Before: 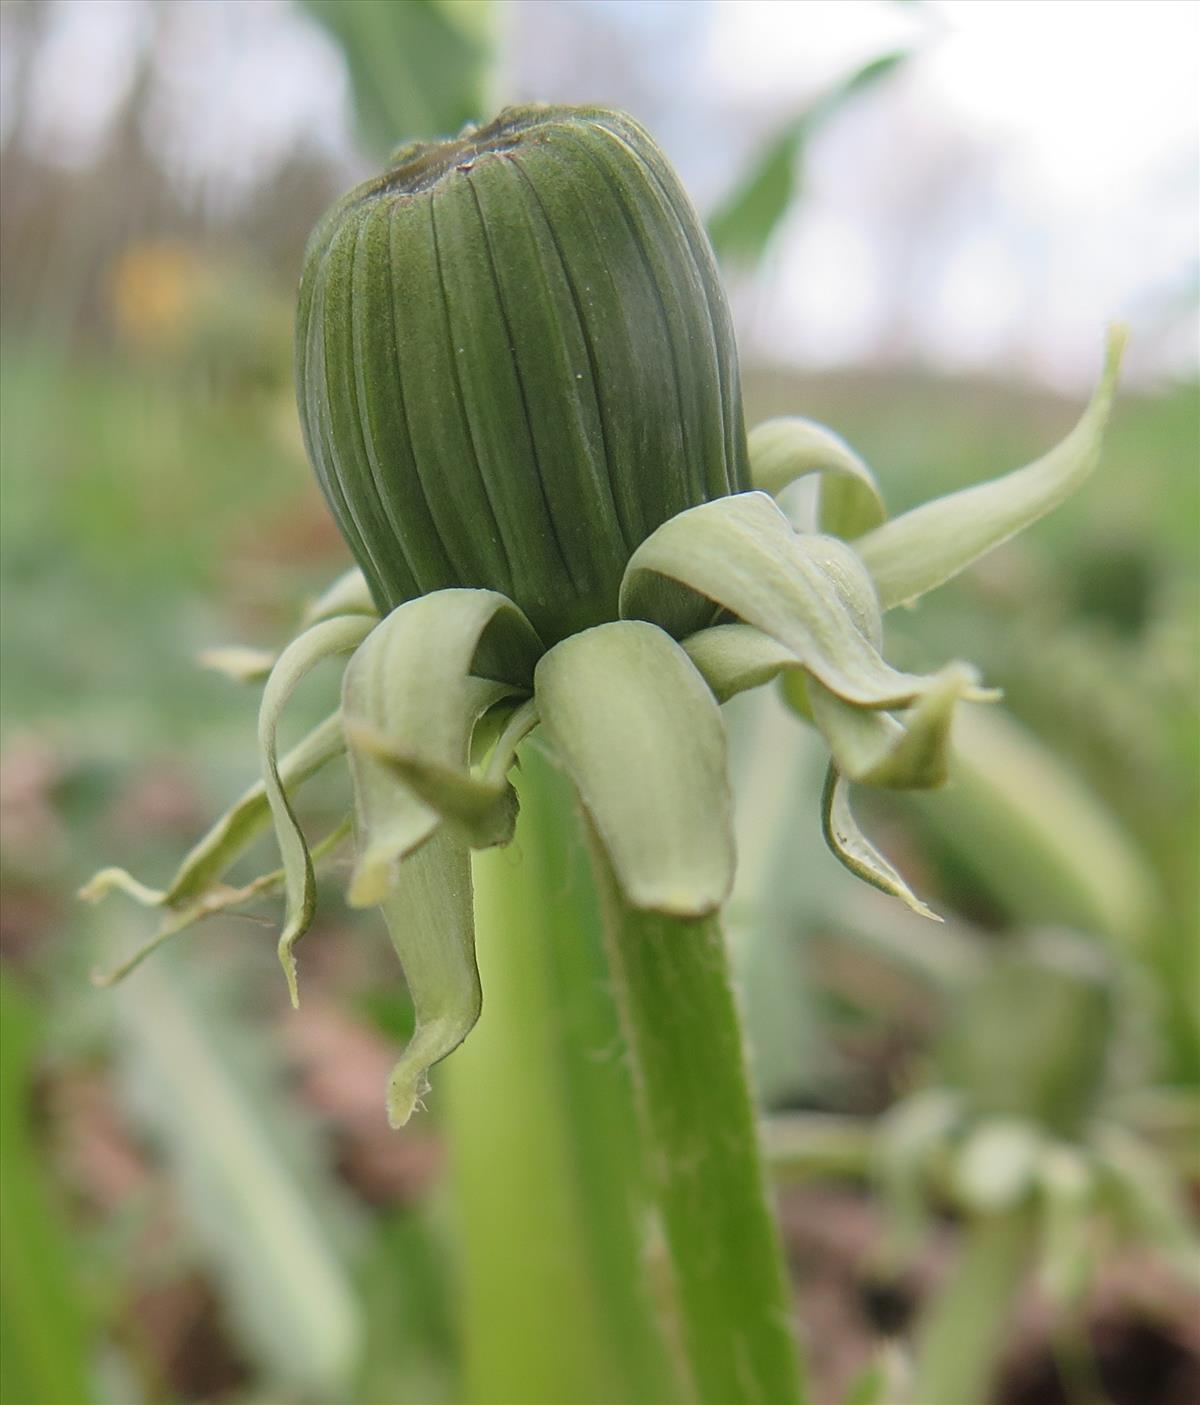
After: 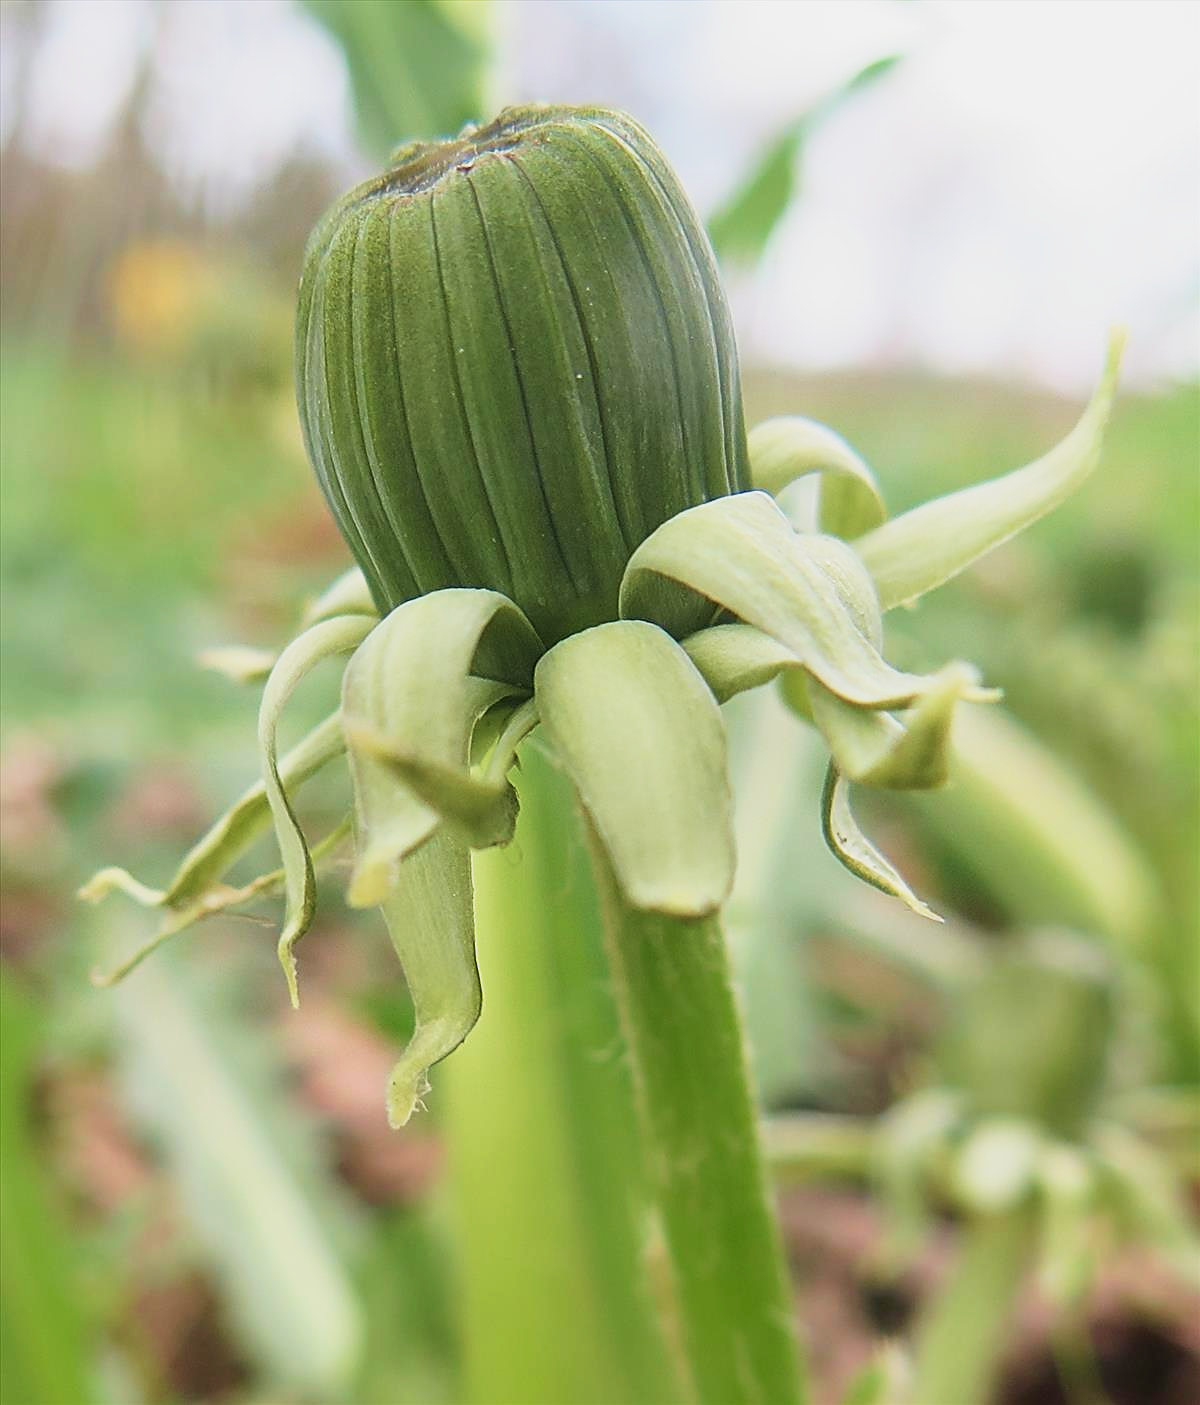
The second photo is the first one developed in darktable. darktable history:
sharpen: on, module defaults
base curve: curves: ch0 [(0, 0) (0.088, 0.125) (0.176, 0.251) (0.354, 0.501) (0.613, 0.749) (1, 0.877)], preserve colors none
velvia: strength 30%
